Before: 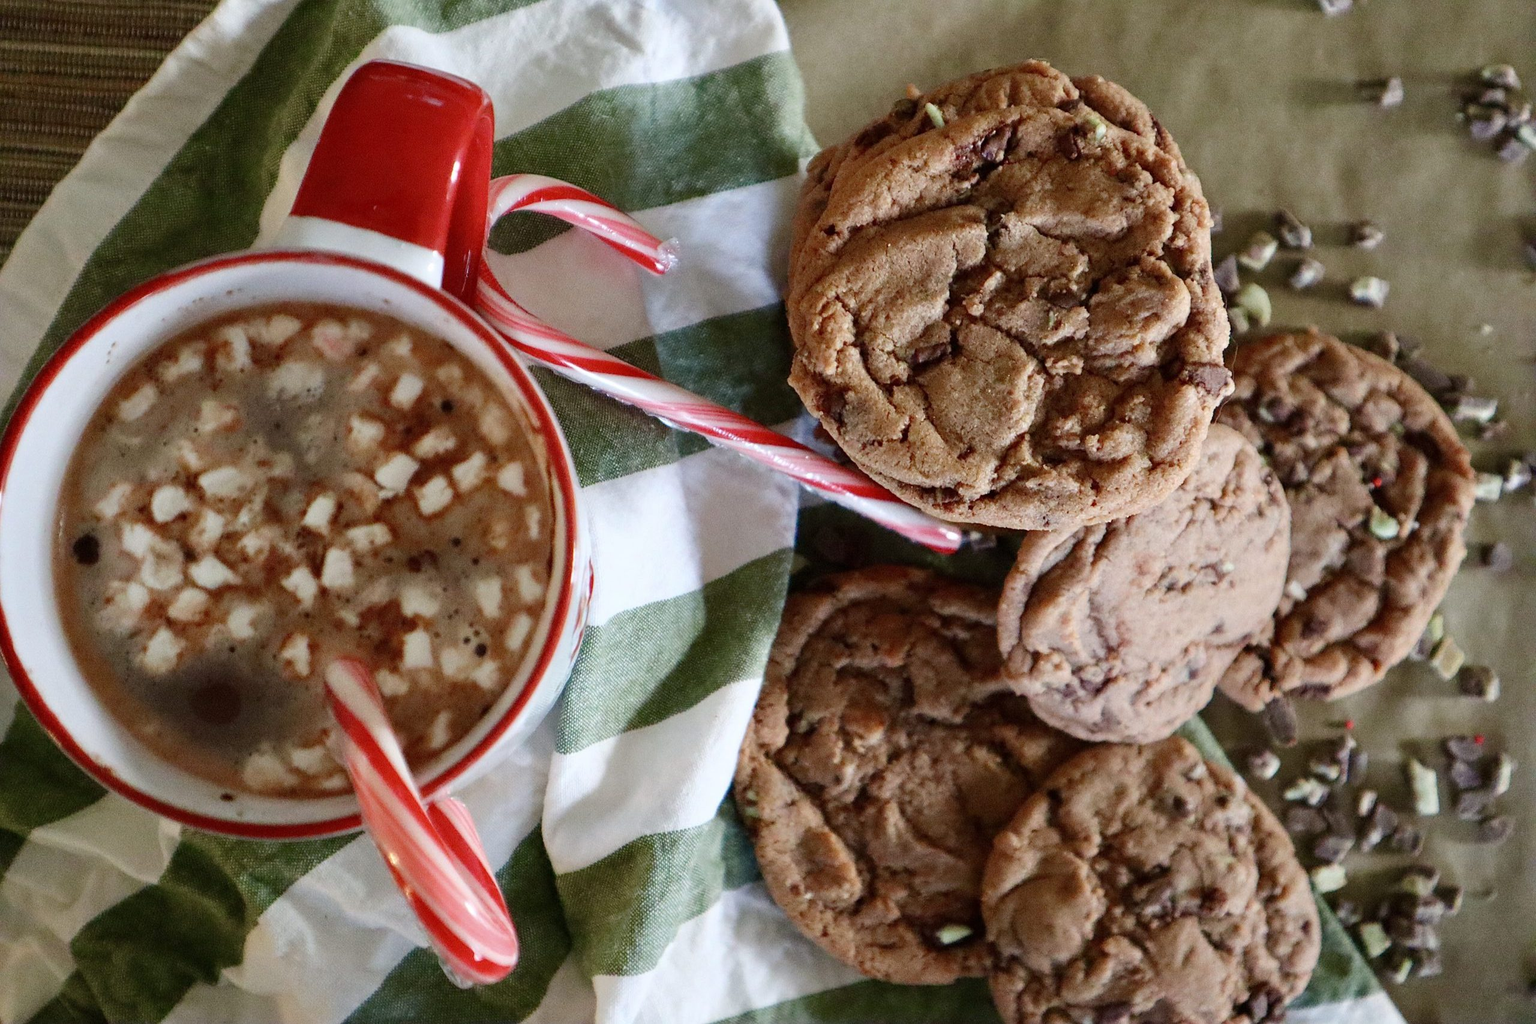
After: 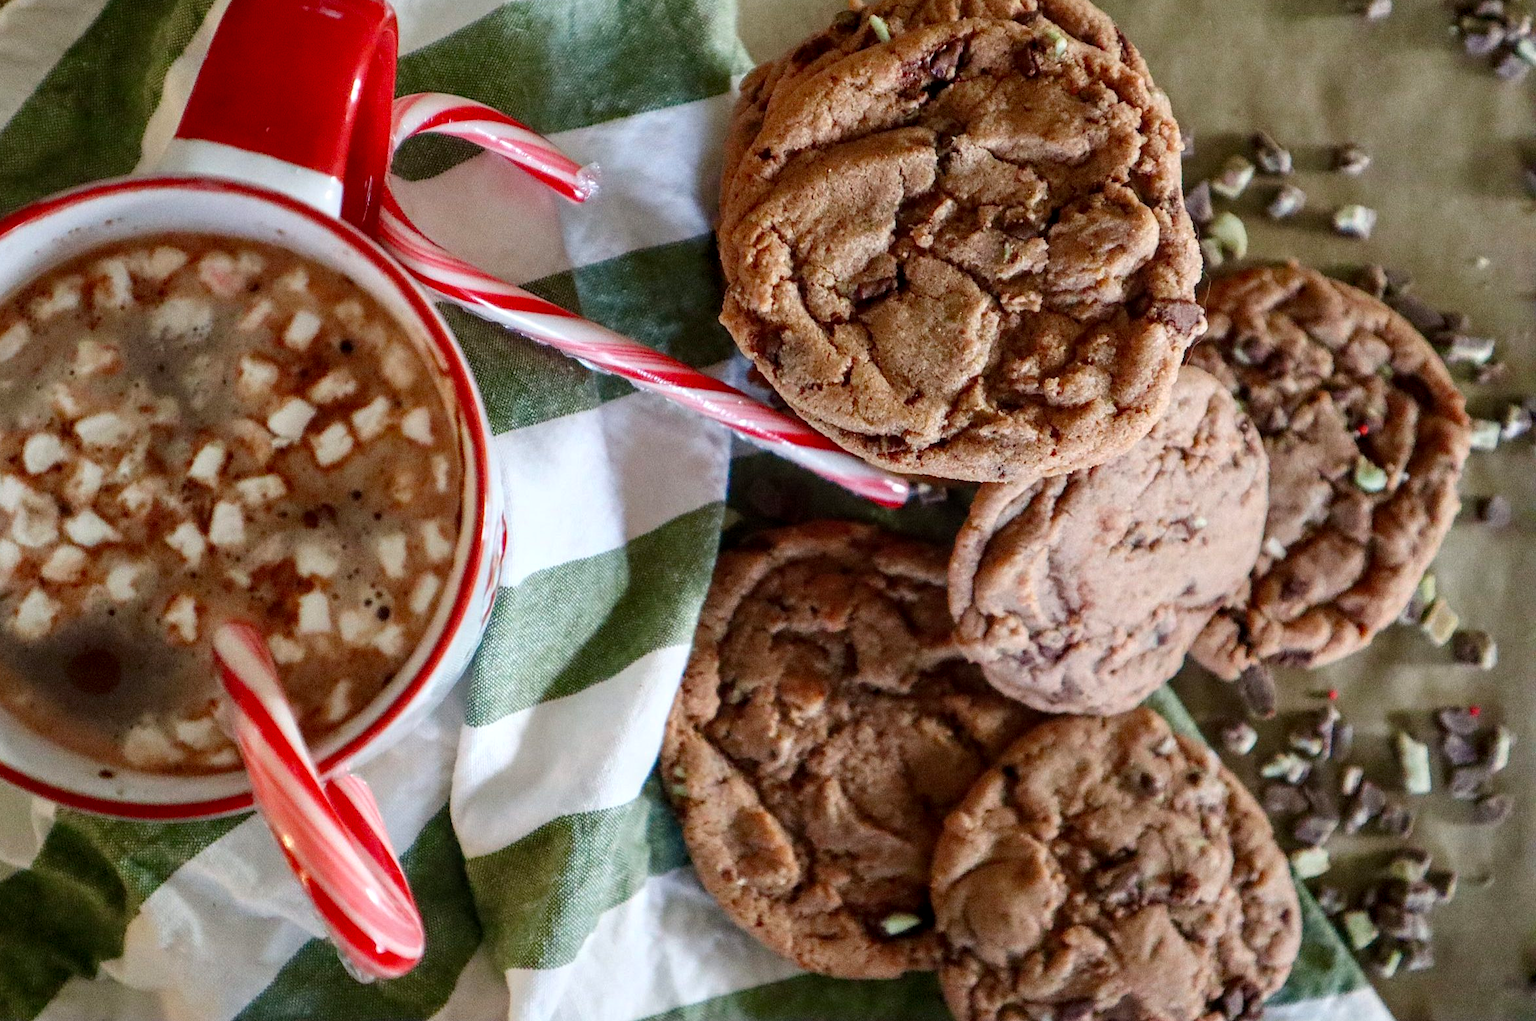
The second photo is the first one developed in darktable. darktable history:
tone equalizer: on, module defaults
crop and rotate: left 8.484%, top 8.781%
local contrast: on, module defaults
